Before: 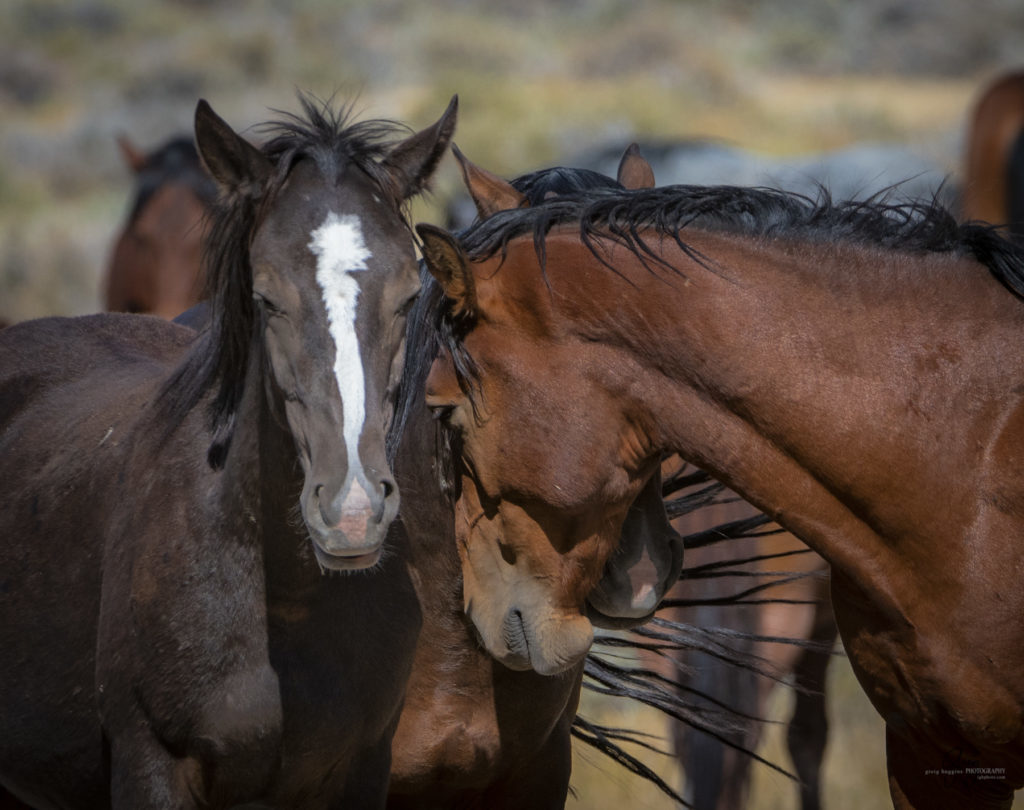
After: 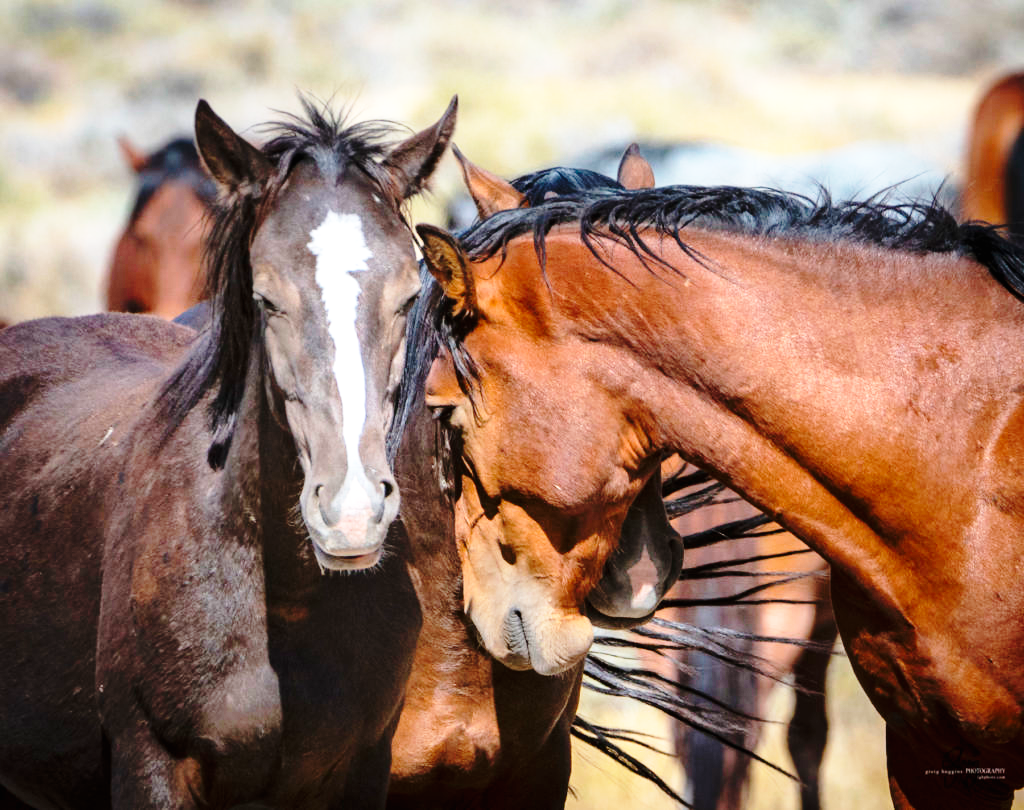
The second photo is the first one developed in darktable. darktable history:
exposure: black level correction 0, exposure 0.953 EV, compensate highlight preservation false
base curve: curves: ch0 [(0, 0) (0.028, 0.03) (0.105, 0.232) (0.387, 0.748) (0.754, 0.968) (1, 1)], preserve colors none
tone equalizer: -7 EV 0.108 EV, smoothing 1
